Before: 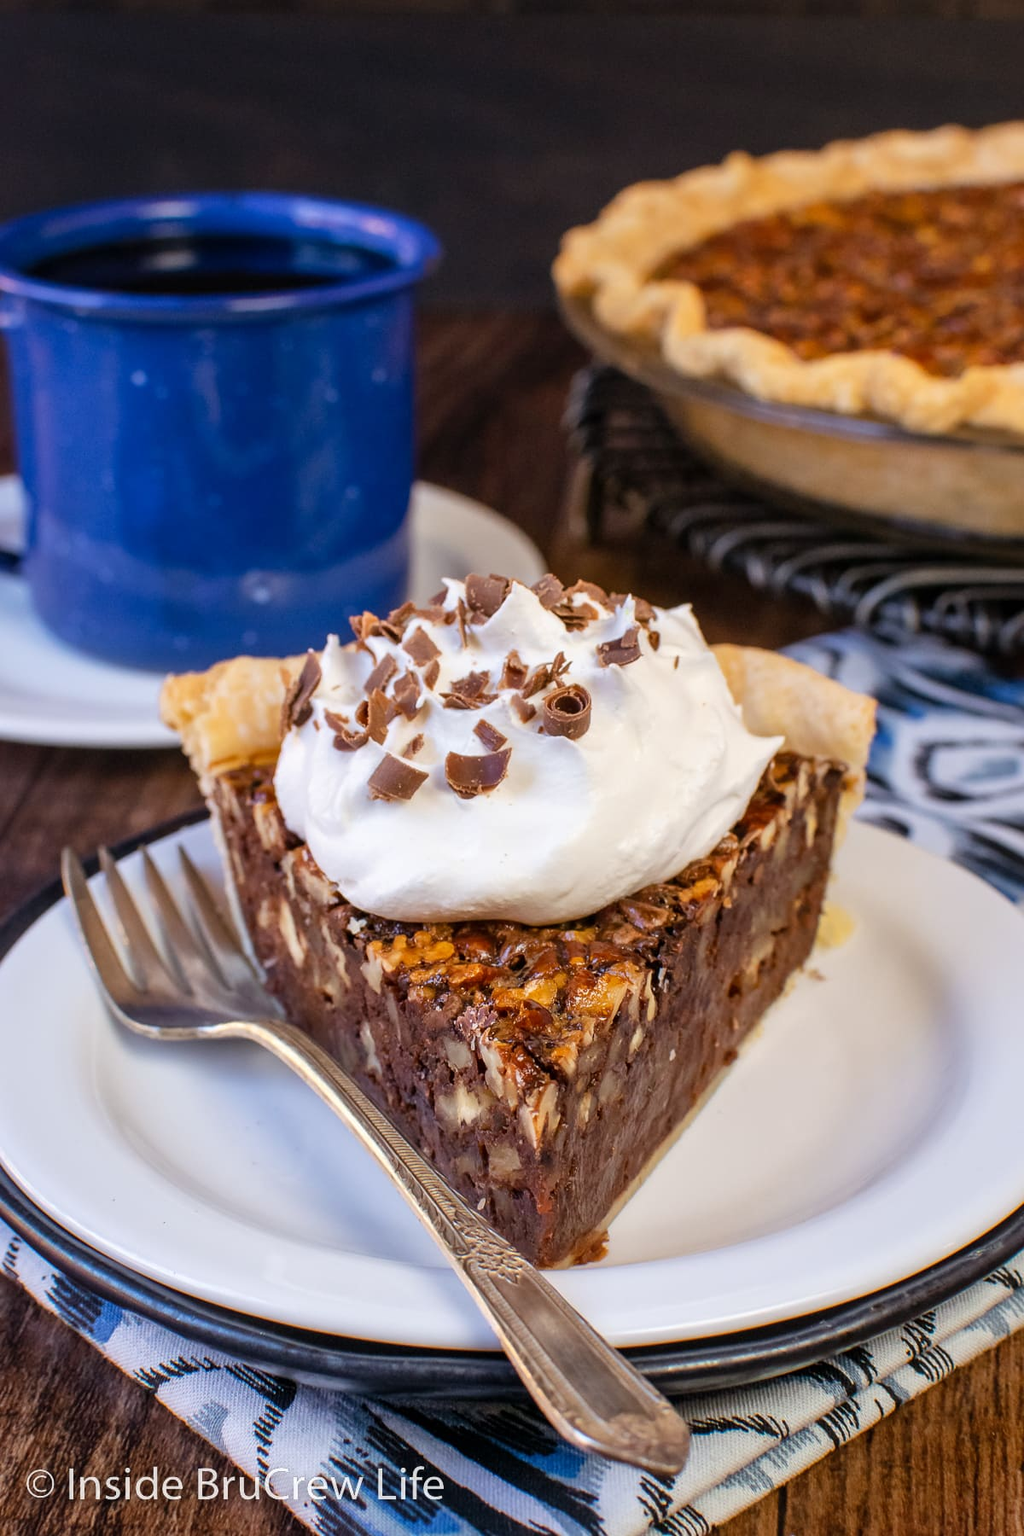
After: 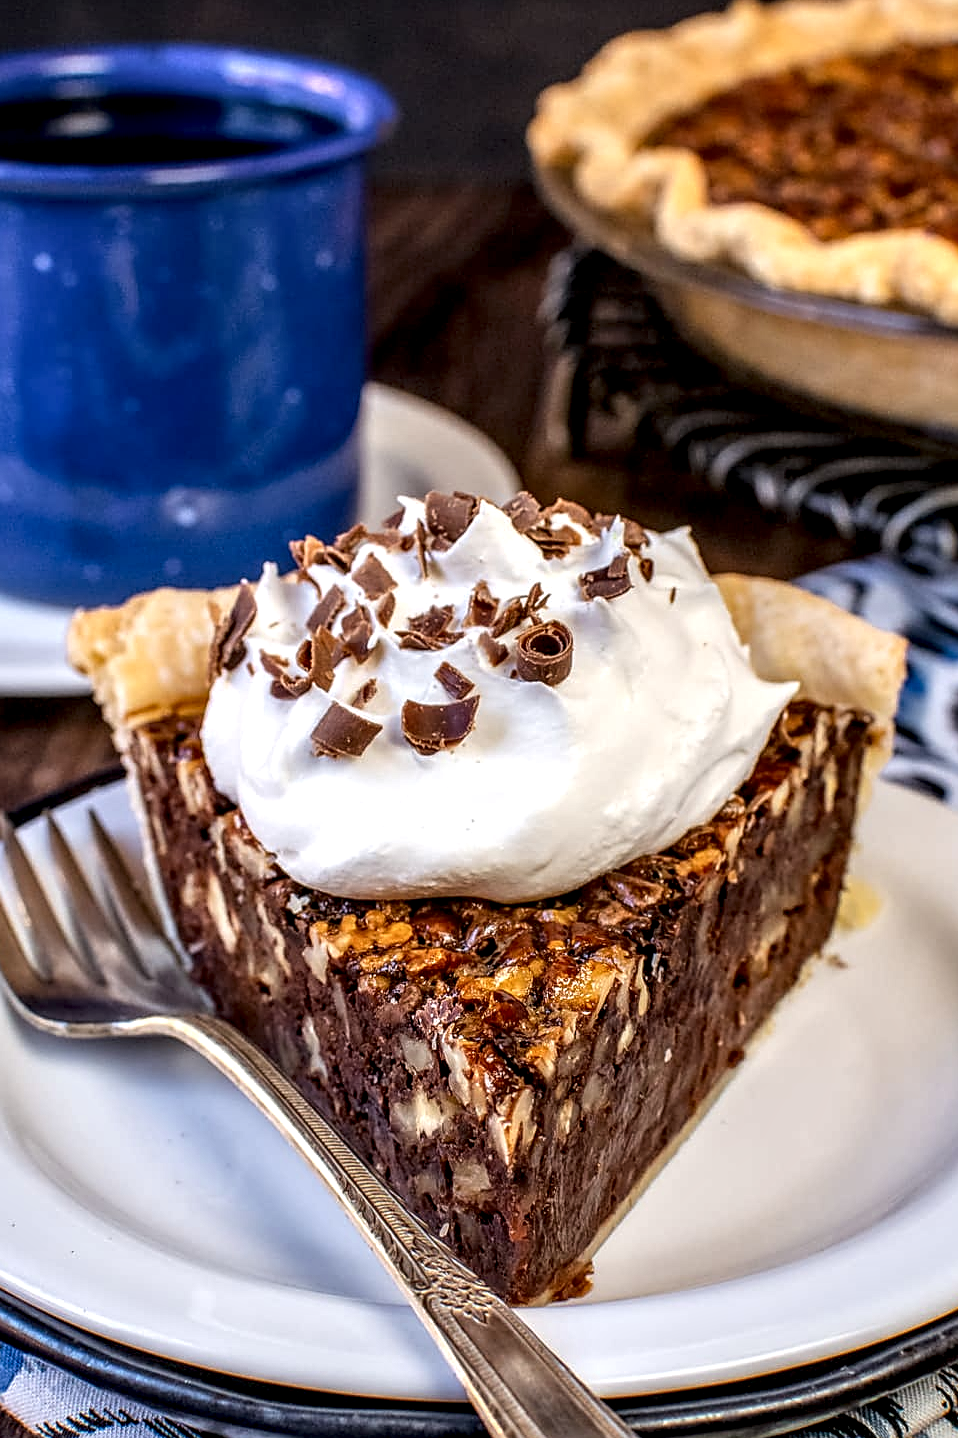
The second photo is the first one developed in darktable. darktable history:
local contrast: highlights 19%, detail 186%
sharpen: on, module defaults
crop and rotate: left 10.071%, top 10.071%, right 10.02%, bottom 10.02%
